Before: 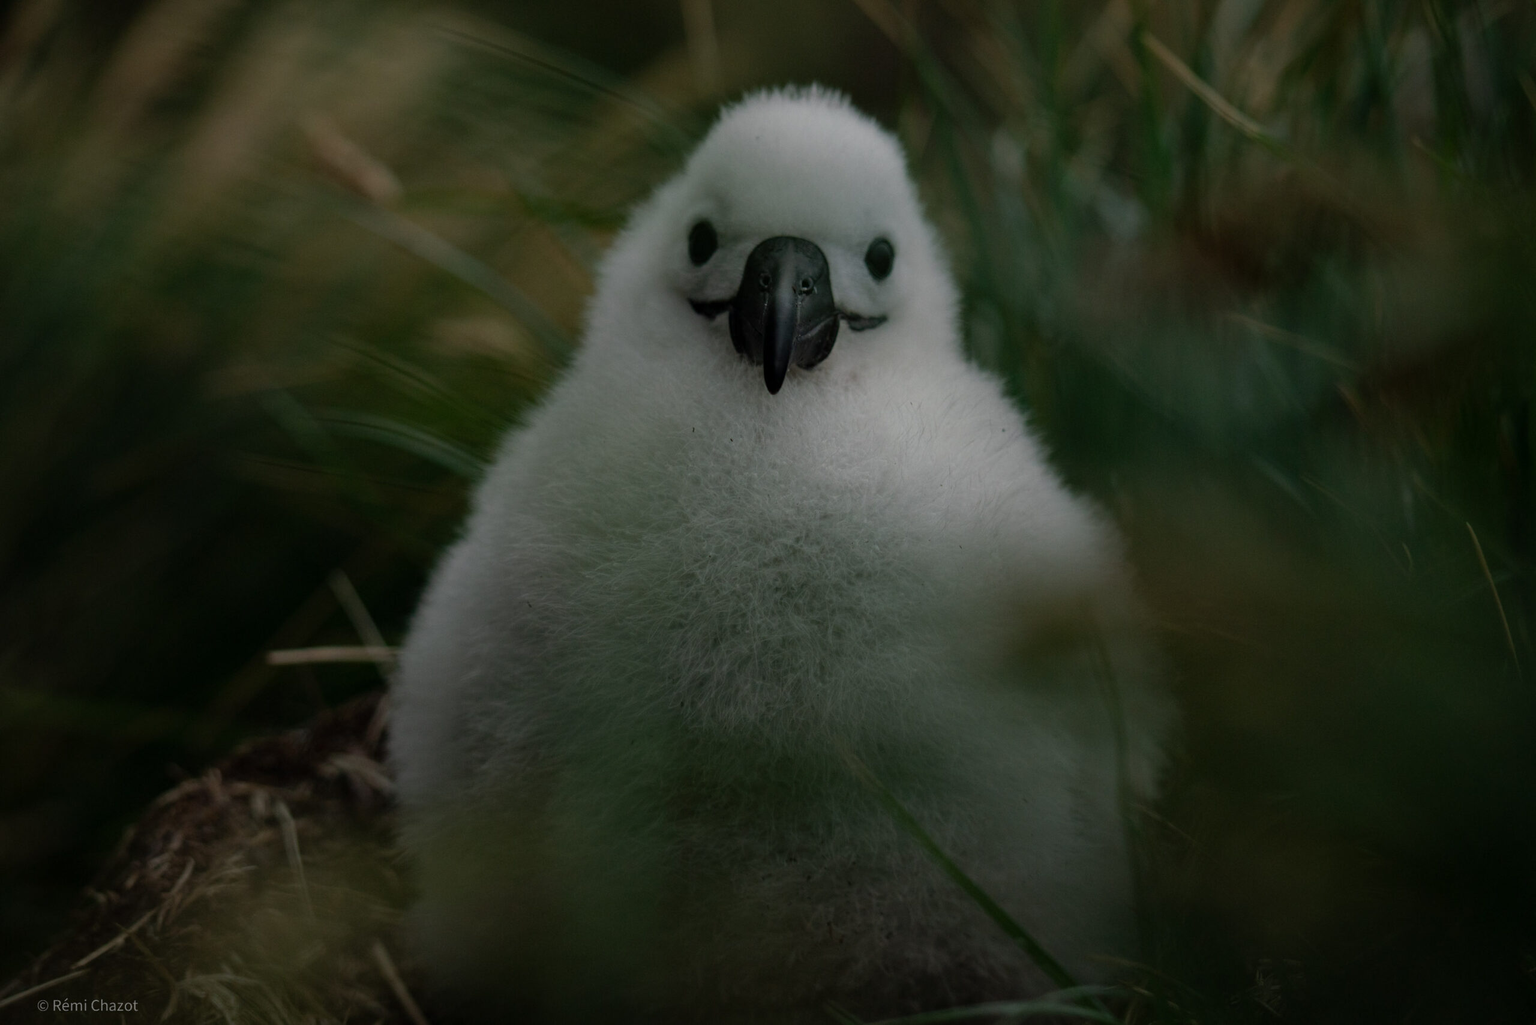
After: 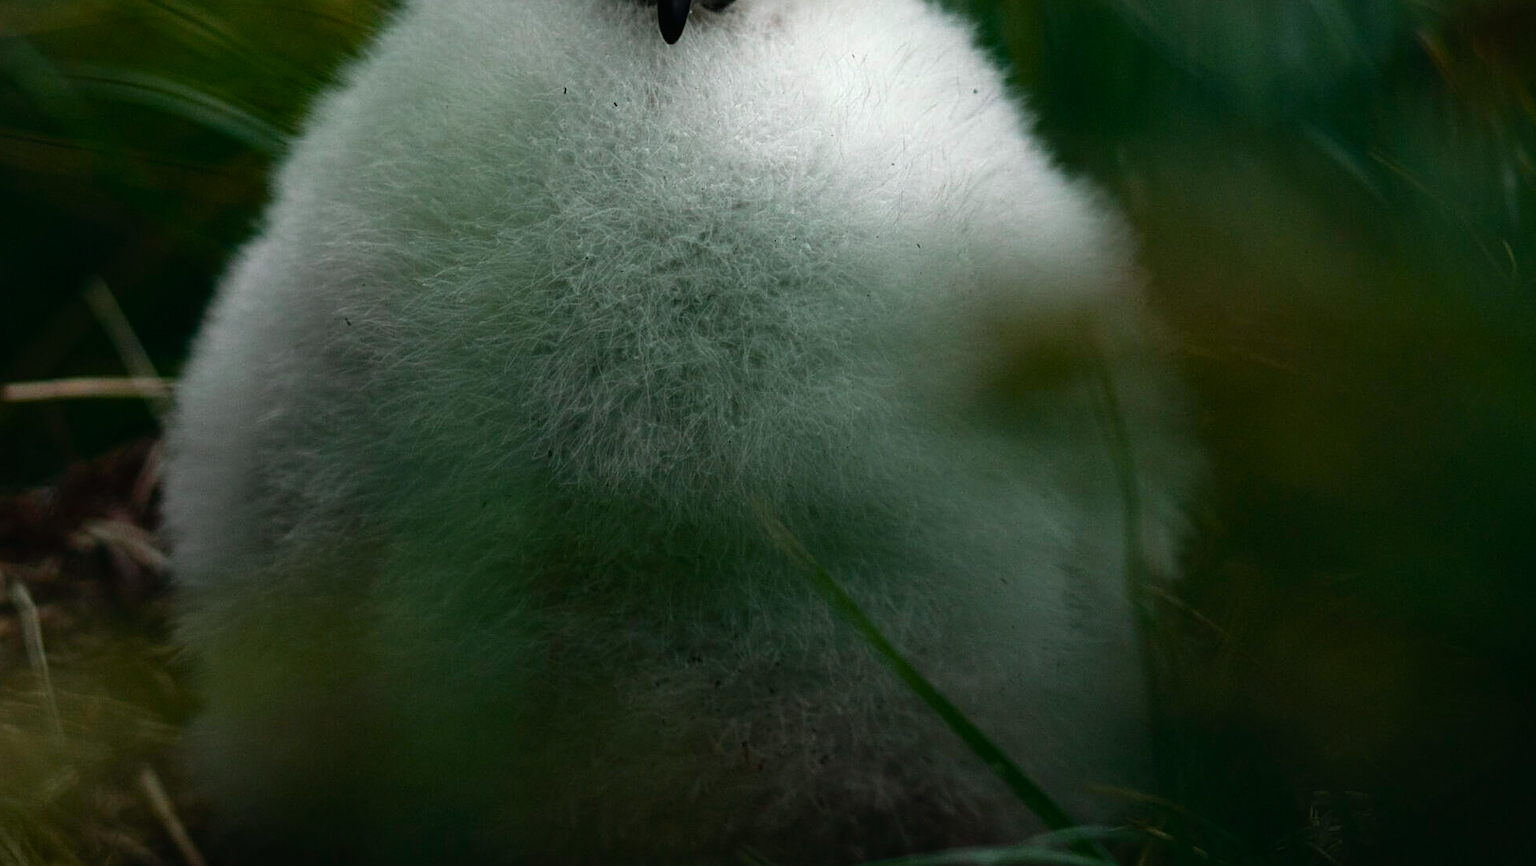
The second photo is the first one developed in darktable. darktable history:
tone equalizer: edges refinement/feathering 500, mask exposure compensation -1.57 EV, preserve details no
sharpen: on, module defaults
levels: mode automatic, gray 50.79%
crop and rotate: left 17.344%, top 35.29%, right 7.069%, bottom 0.807%
tone curve: curves: ch0 [(0, 0.01) (0.037, 0.032) (0.131, 0.108) (0.275, 0.258) (0.483, 0.512) (0.61, 0.661) (0.696, 0.742) (0.792, 0.834) (0.911, 0.936) (0.997, 0.995)]; ch1 [(0, 0) (0.308, 0.29) (0.425, 0.411) (0.503, 0.502) (0.529, 0.543) (0.683, 0.706) (0.746, 0.77) (1, 1)]; ch2 [(0, 0) (0.225, 0.214) (0.334, 0.339) (0.401, 0.415) (0.485, 0.487) (0.502, 0.502) (0.525, 0.523) (0.545, 0.552) (0.587, 0.61) (0.636, 0.654) (0.711, 0.729) (0.845, 0.855) (0.998, 0.977)], color space Lab, independent channels, preserve colors none
